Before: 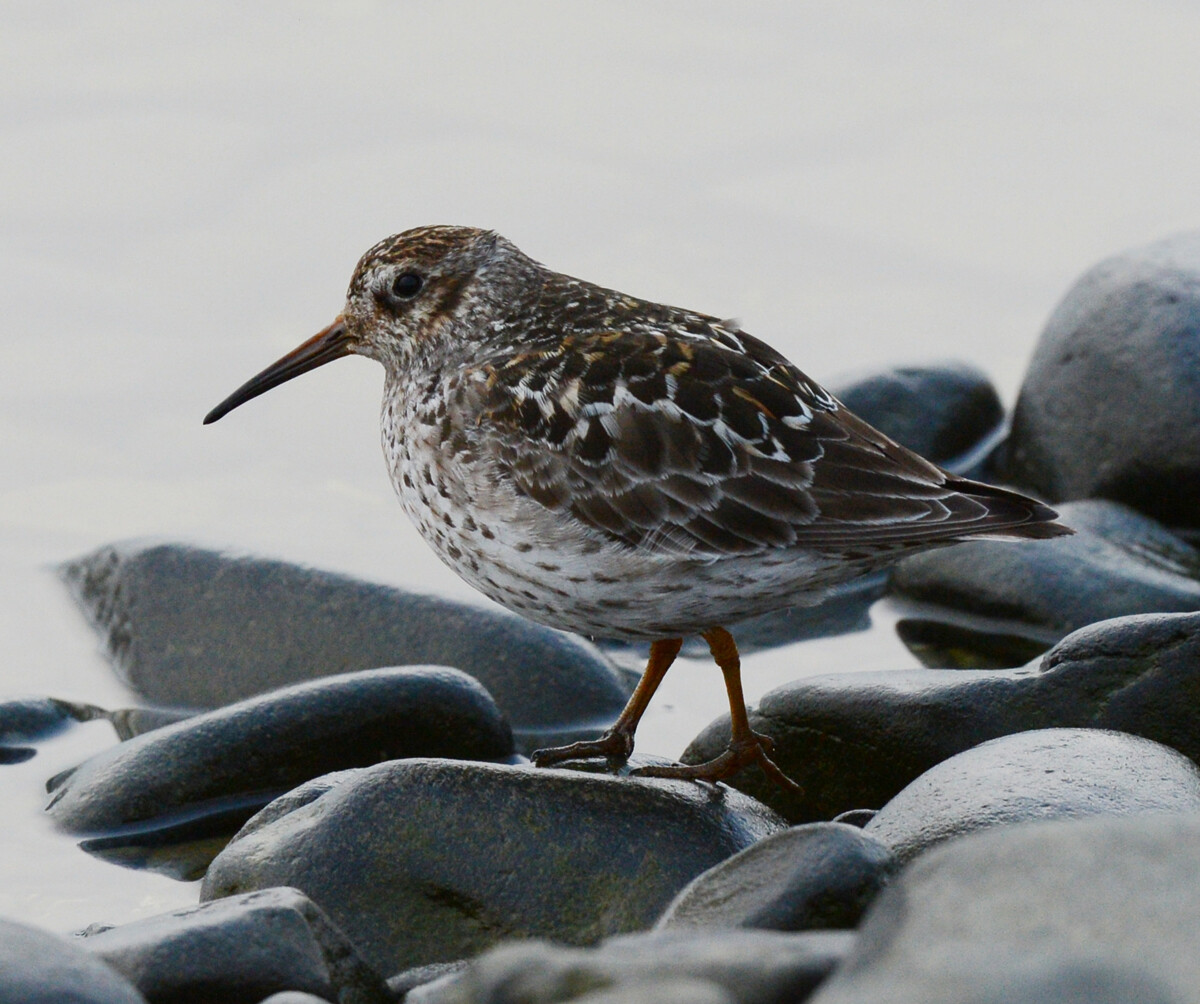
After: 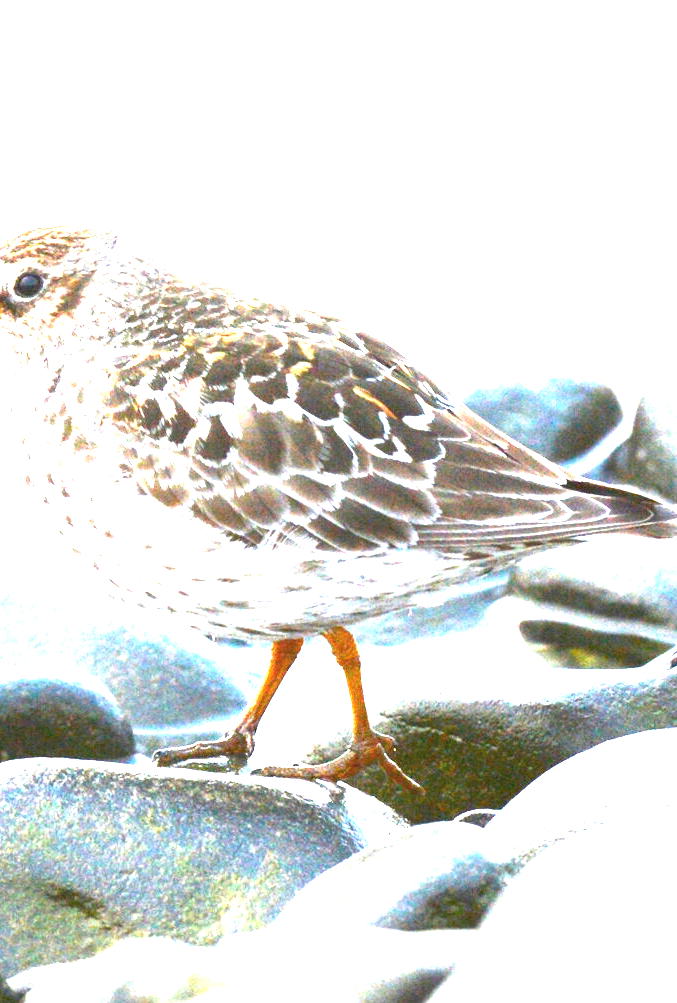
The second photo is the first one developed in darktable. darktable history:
crop: left 31.594%, top 0%, right 11.907%
exposure: black level correction 0, exposure 4.093 EV, compensate highlight preservation false
local contrast: mode bilateral grid, contrast 15, coarseness 37, detail 104%, midtone range 0.2
